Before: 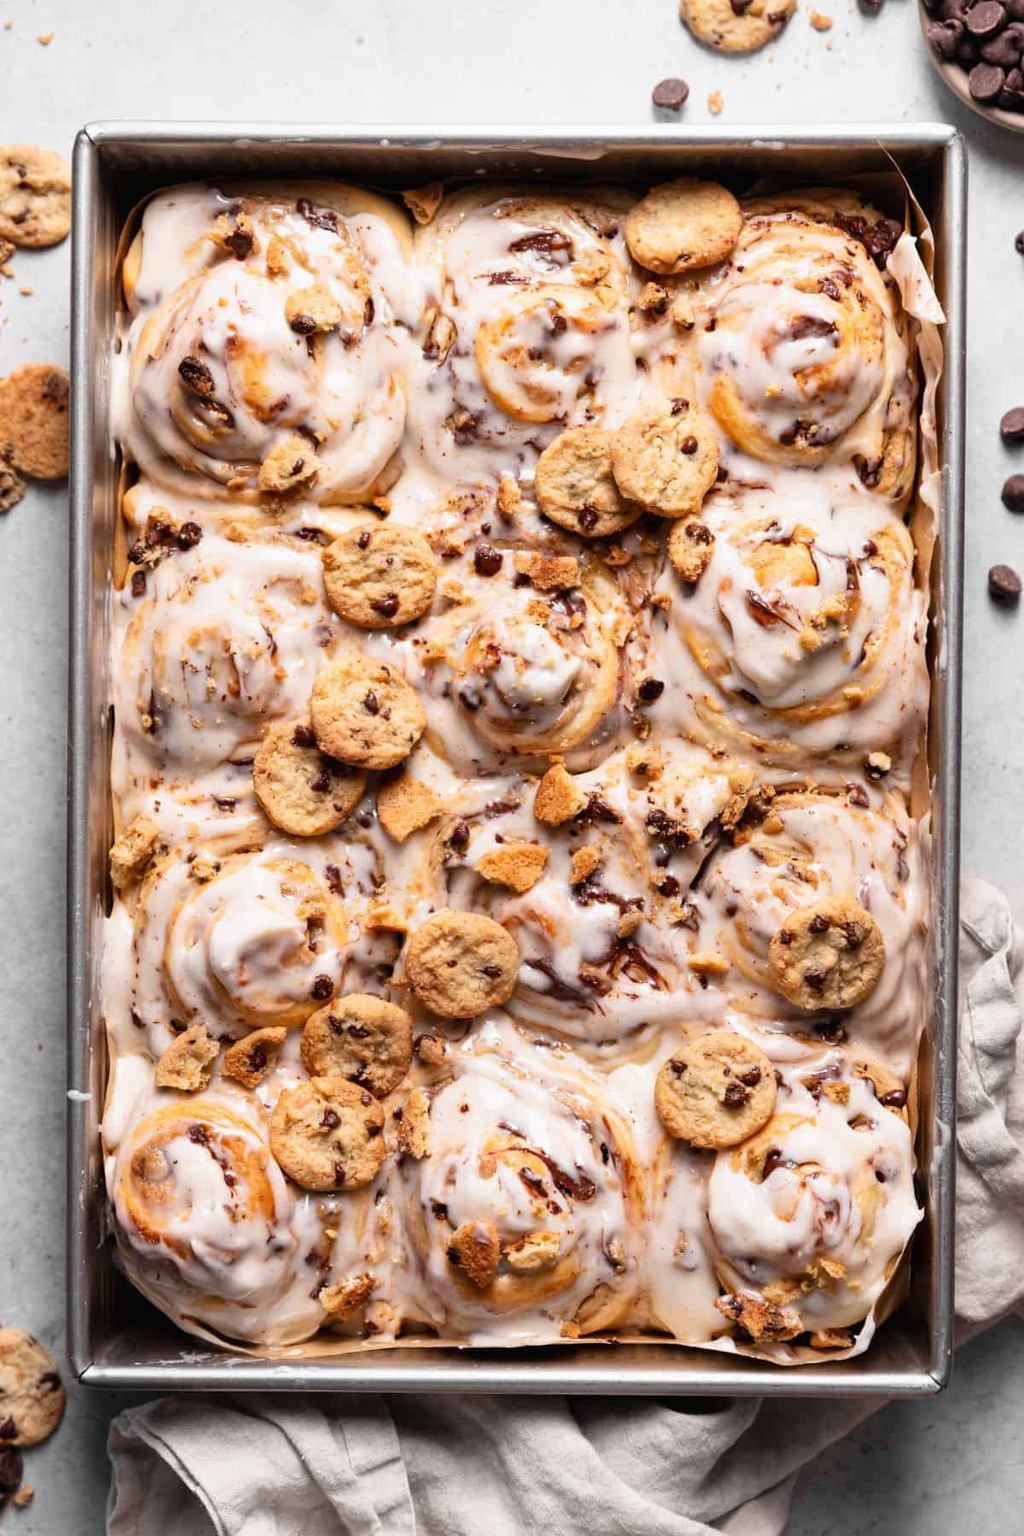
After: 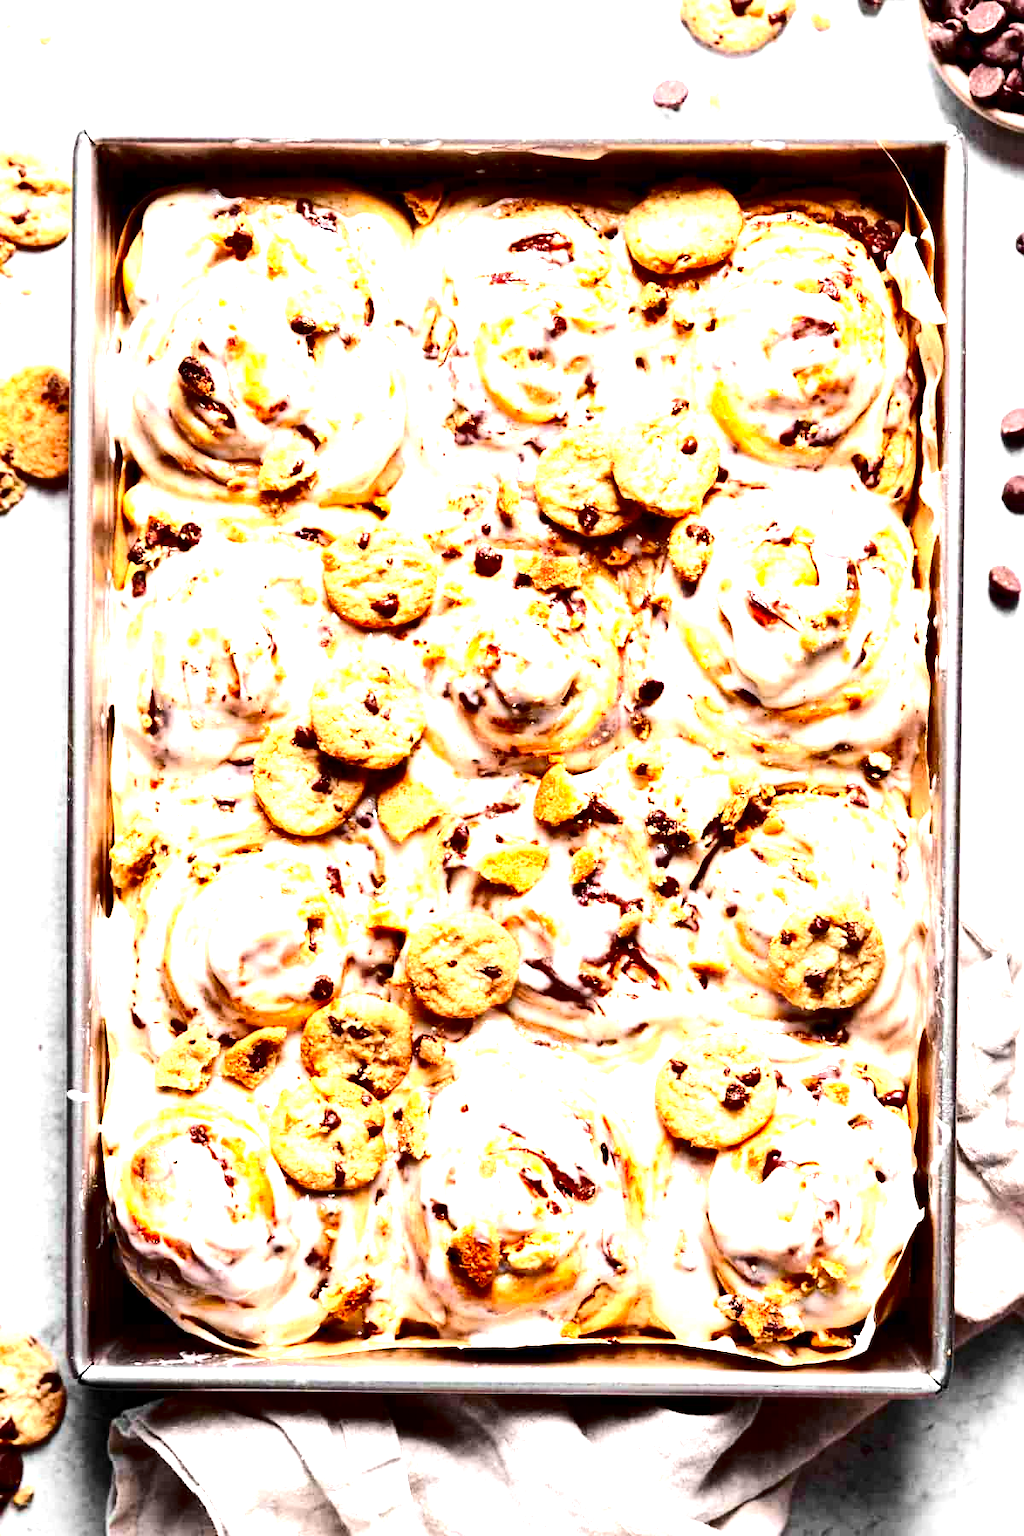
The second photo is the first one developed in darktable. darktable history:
tone equalizer: -8 EV -0.436 EV, -7 EV -0.41 EV, -6 EV -0.344 EV, -5 EV -0.2 EV, -3 EV 0.239 EV, -2 EV 0.358 EV, -1 EV 0.404 EV, +0 EV 0.397 EV, edges refinement/feathering 500, mask exposure compensation -1.57 EV, preserve details no
contrast brightness saturation: contrast 0.217, brightness -0.184, saturation 0.232
exposure: black level correction 0.009, exposure 1.424 EV, compensate exposure bias true, compensate highlight preservation false
